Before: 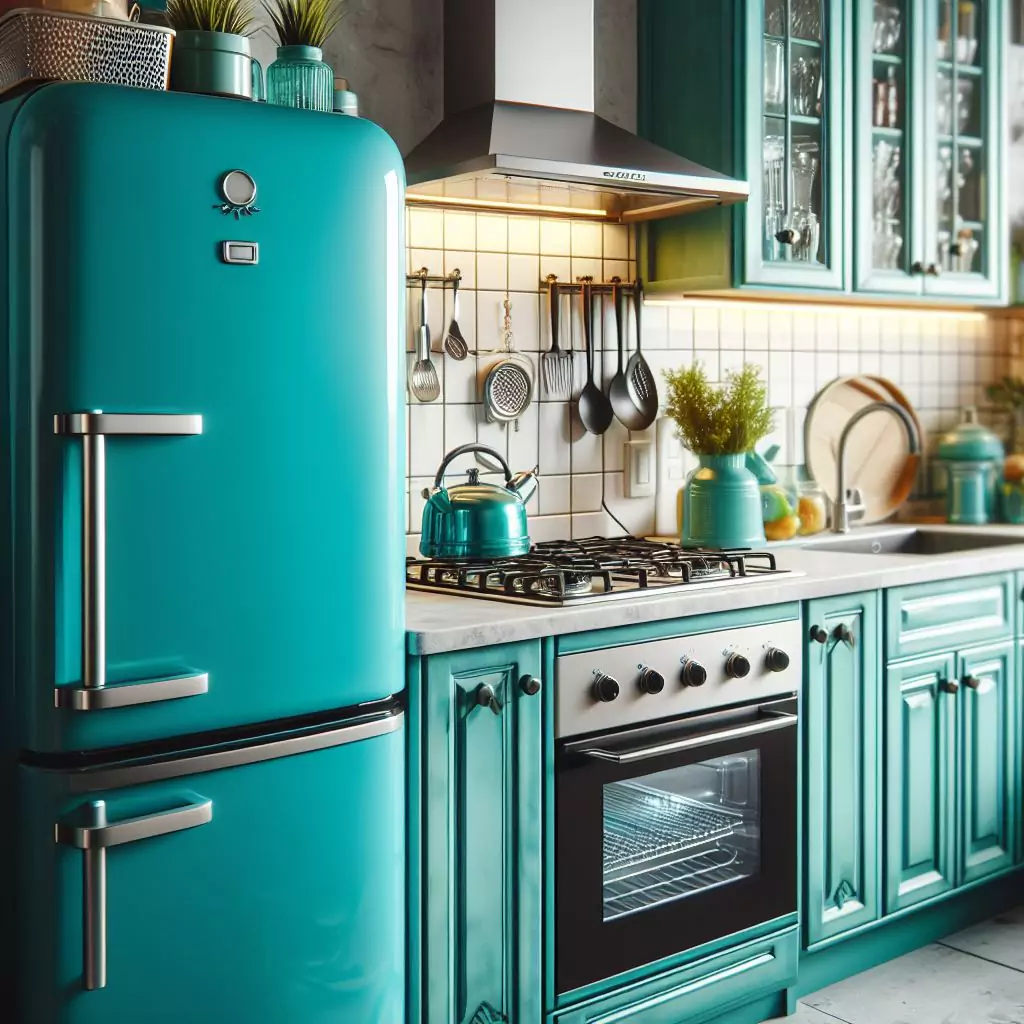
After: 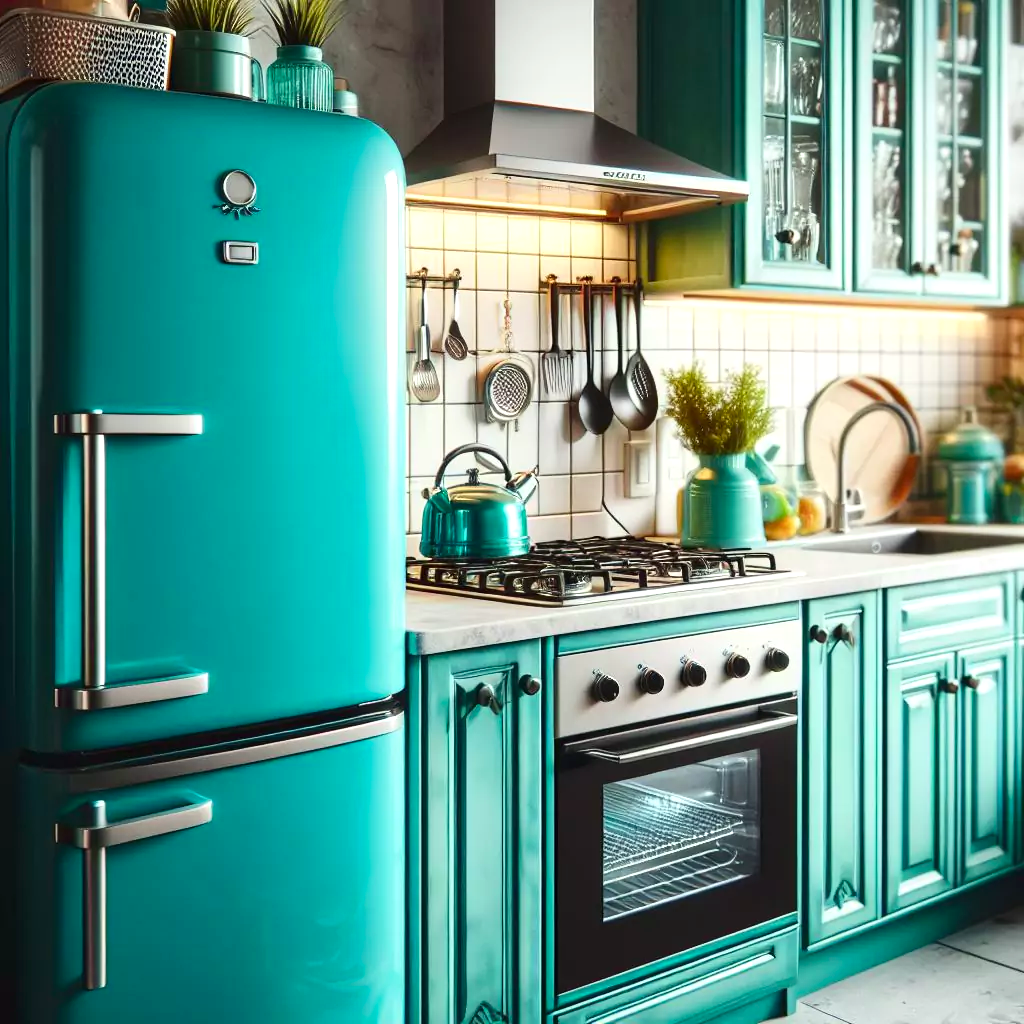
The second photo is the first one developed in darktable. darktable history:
exposure: exposure 0.2 EV, compensate highlight preservation false
contrast brightness saturation: contrast 0.14
color calibration: output R [0.946, 0.065, -0.013, 0], output G [-0.246, 1.264, -0.017, 0], output B [0.046, -0.098, 1.05, 0], illuminant custom, x 0.344, y 0.359, temperature 5045.54 K
